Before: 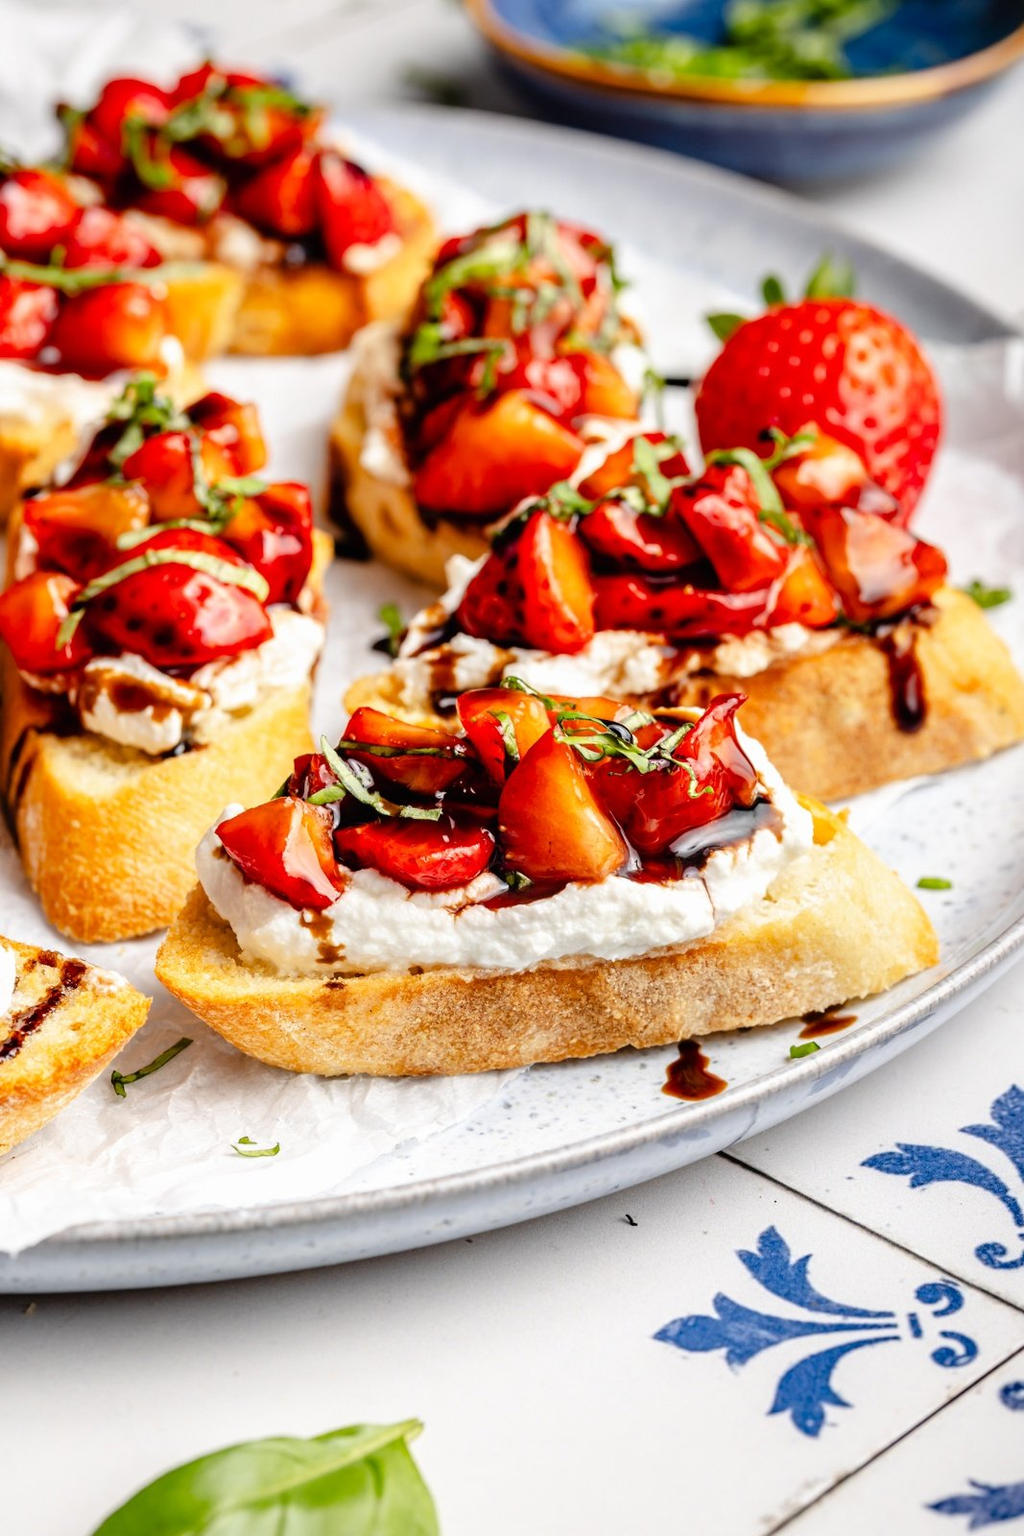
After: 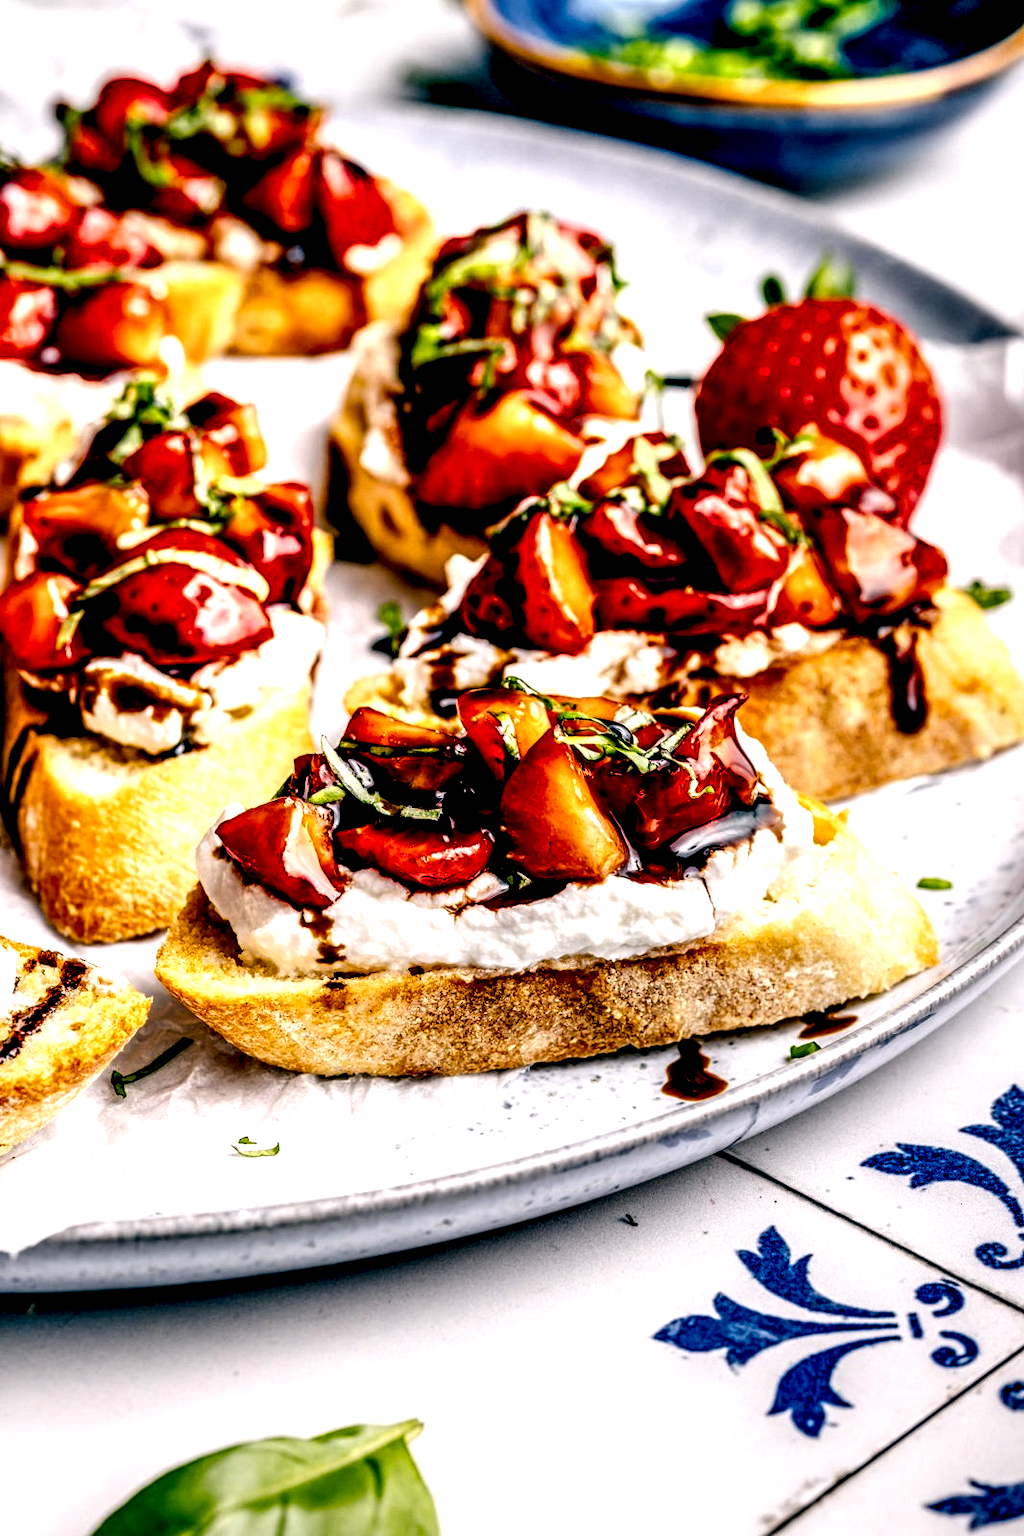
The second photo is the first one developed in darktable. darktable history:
local contrast: highlights 115%, shadows 42%, detail 293%
white balance: red 1.009, blue 1.027
color balance rgb: shadows lift › luminance -28.76%, shadows lift › chroma 10%, shadows lift › hue 230°, power › chroma 0.5%, power › hue 215°, highlights gain › luminance 7.14%, highlights gain › chroma 1%, highlights gain › hue 50°, global offset › luminance -0.29%, global offset › hue 260°, perceptual saturation grading › global saturation 20%, perceptual saturation grading › highlights -13.92%, perceptual saturation grading › shadows 50%
rgb levels: preserve colors sum RGB, levels [[0.038, 0.433, 0.934], [0, 0.5, 1], [0, 0.5, 1]]
